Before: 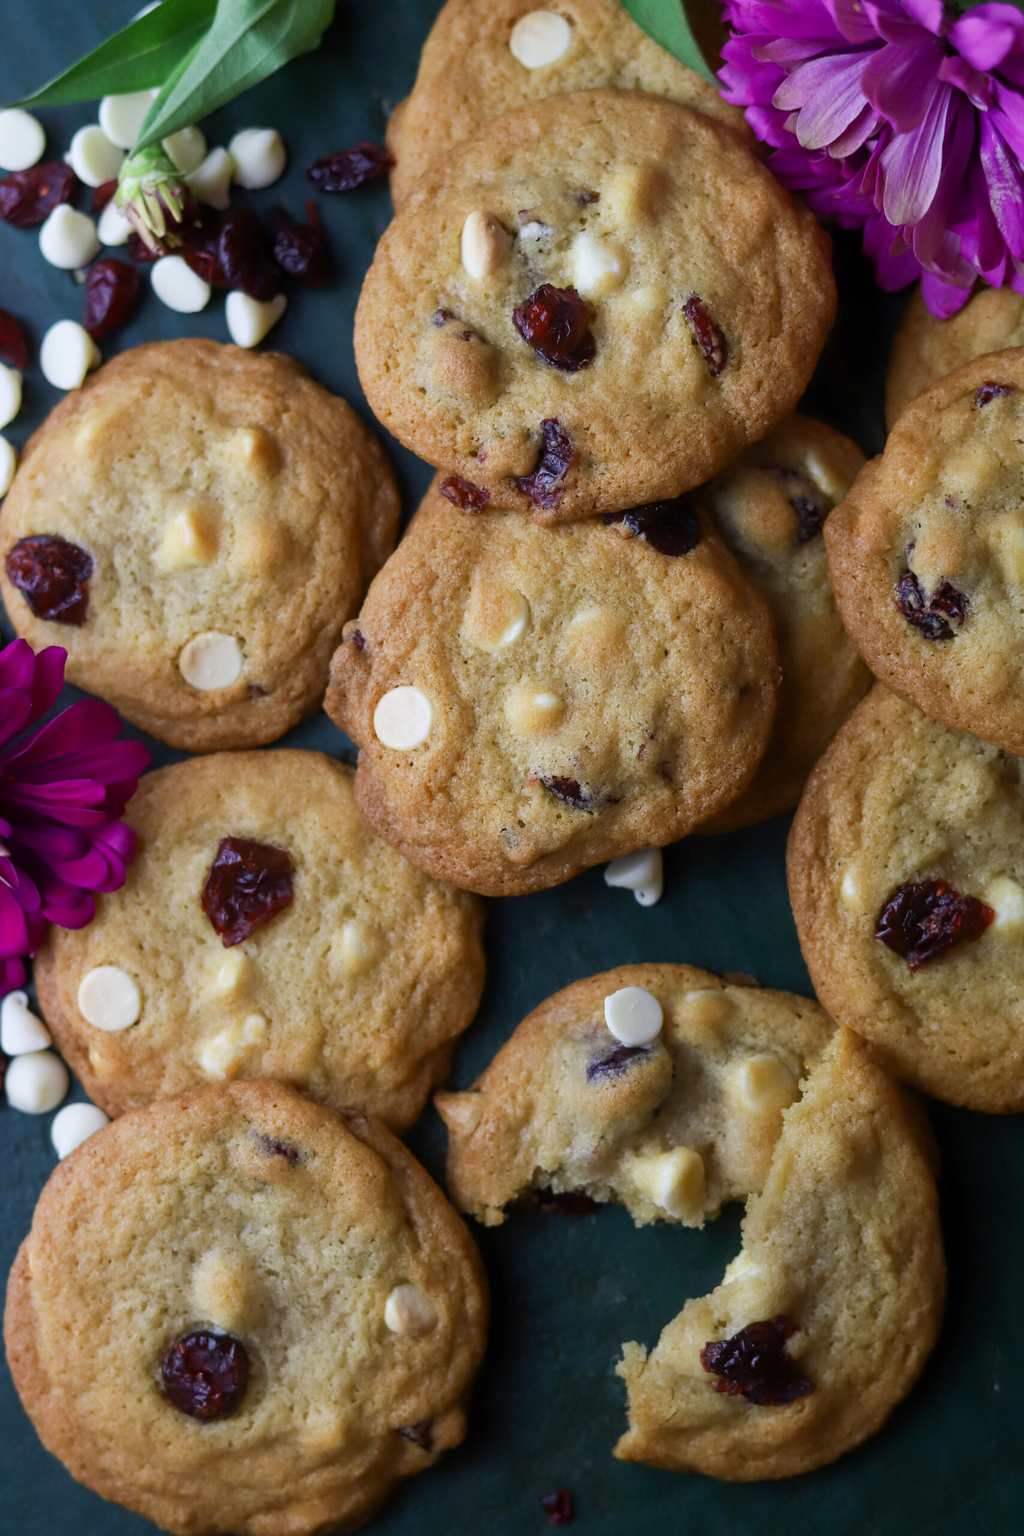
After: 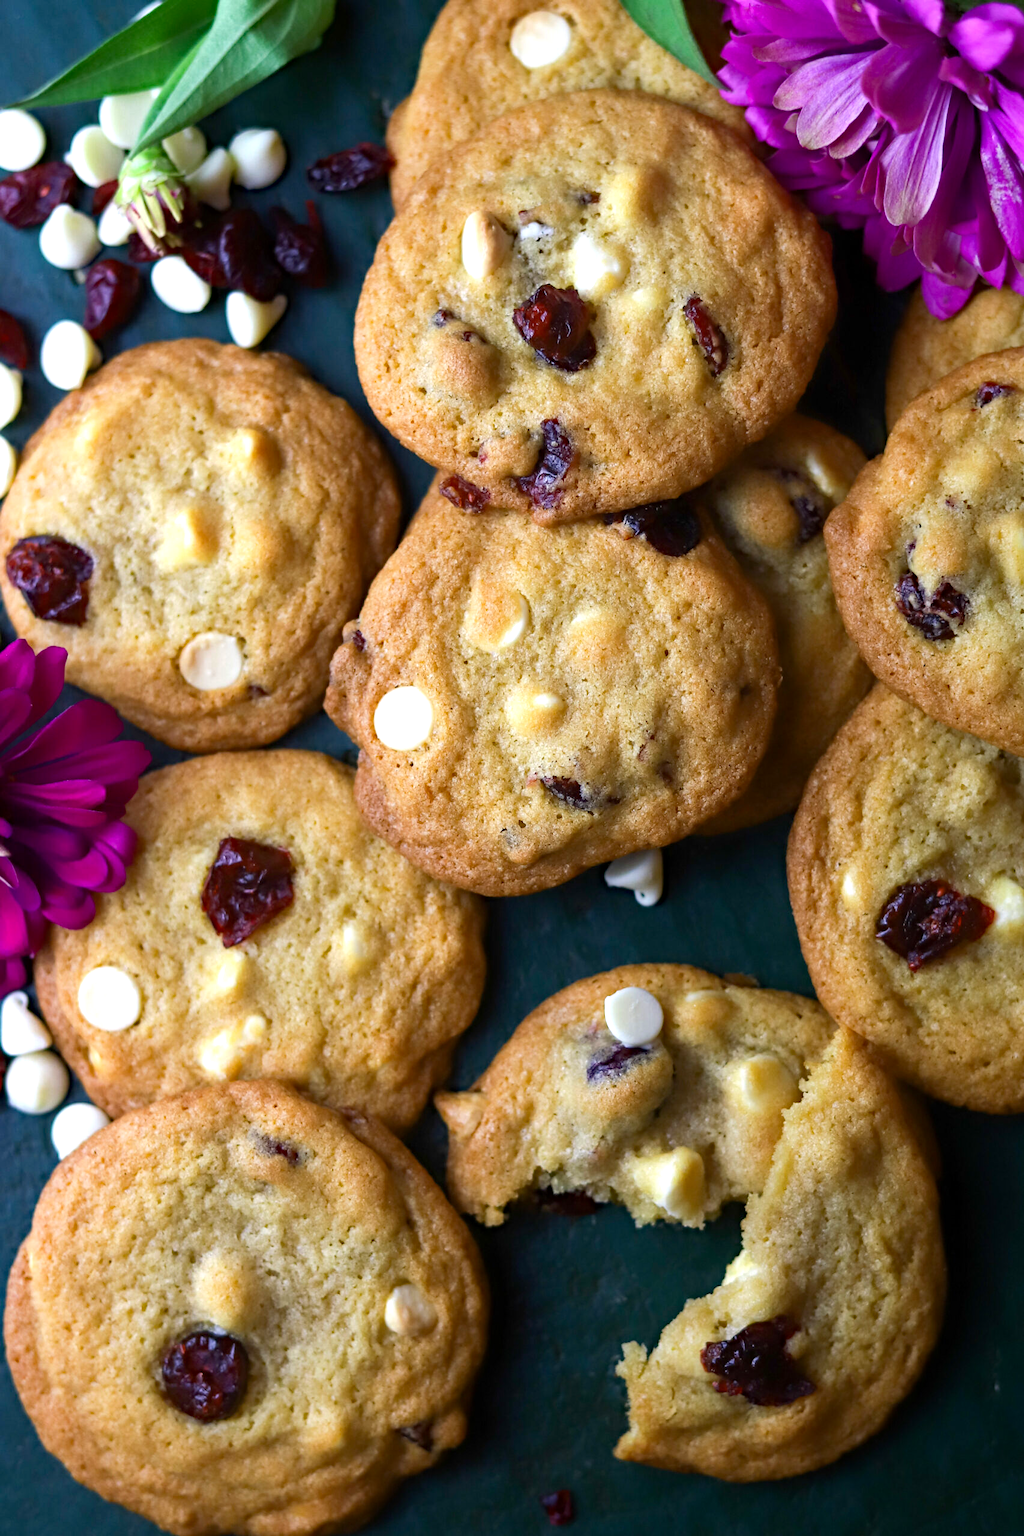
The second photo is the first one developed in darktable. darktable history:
contrast brightness saturation: contrast 0.081, saturation 0.023
tone equalizer: -8 EV -0.73 EV, -7 EV -0.739 EV, -6 EV -0.578 EV, -5 EV -0.409 EV, -3 EV 0.398 EV, -2 EV 0.6 EV, -1 EV 0.685 EV, +0 EV 0.734 EV, smoothing diameter 24.79%, edges refinement/feathering 9.06, preserve details guided filter
haze removal: strength 0.303, distance 0.247, compatibility mode true, adaptive false
